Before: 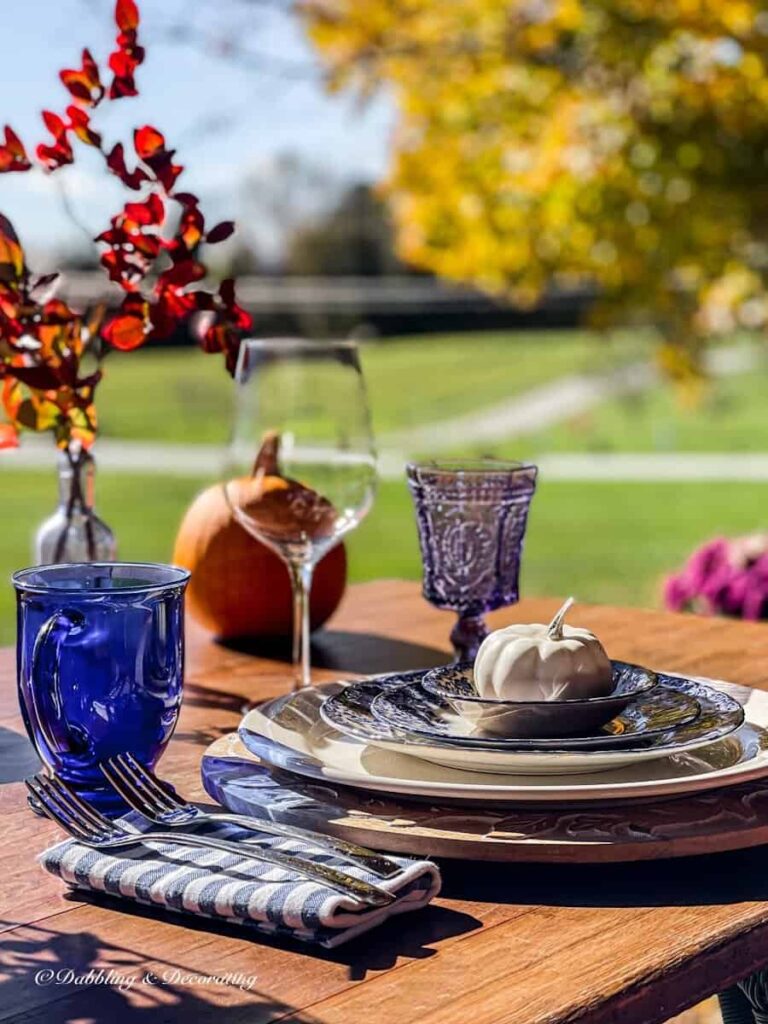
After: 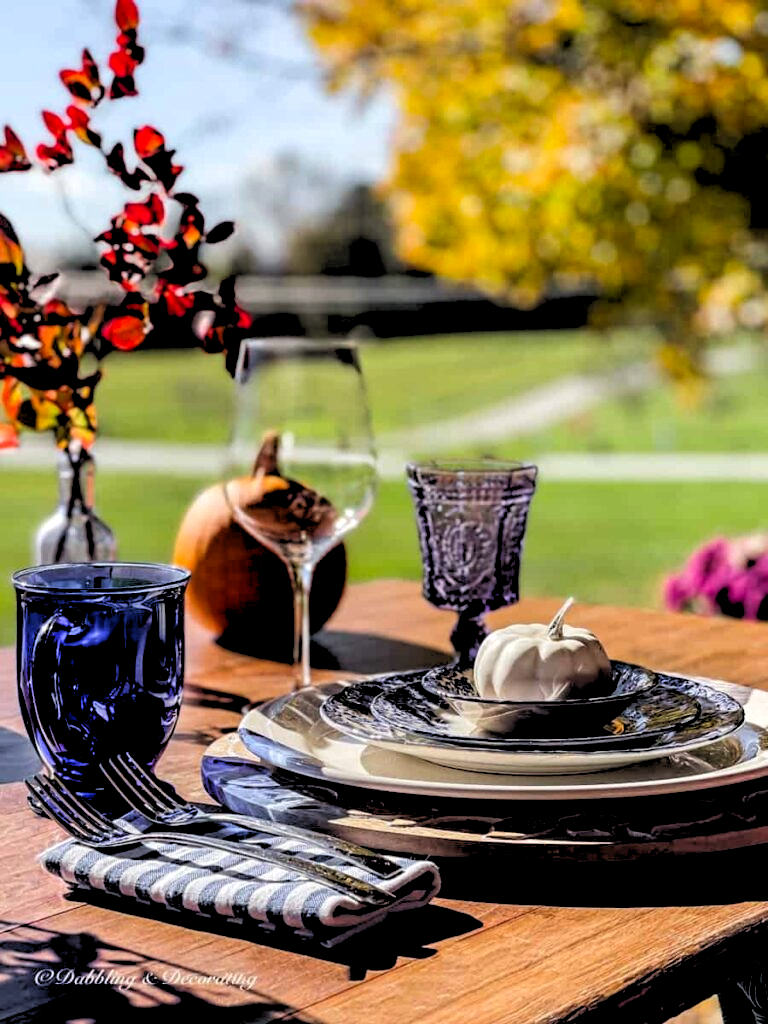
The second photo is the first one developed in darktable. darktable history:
vibrance: on, module defaults
rgb levels: levels [[0.029, 0.461, 0.922], [0, 0.5, 1], [0, 0.5, 1]]
